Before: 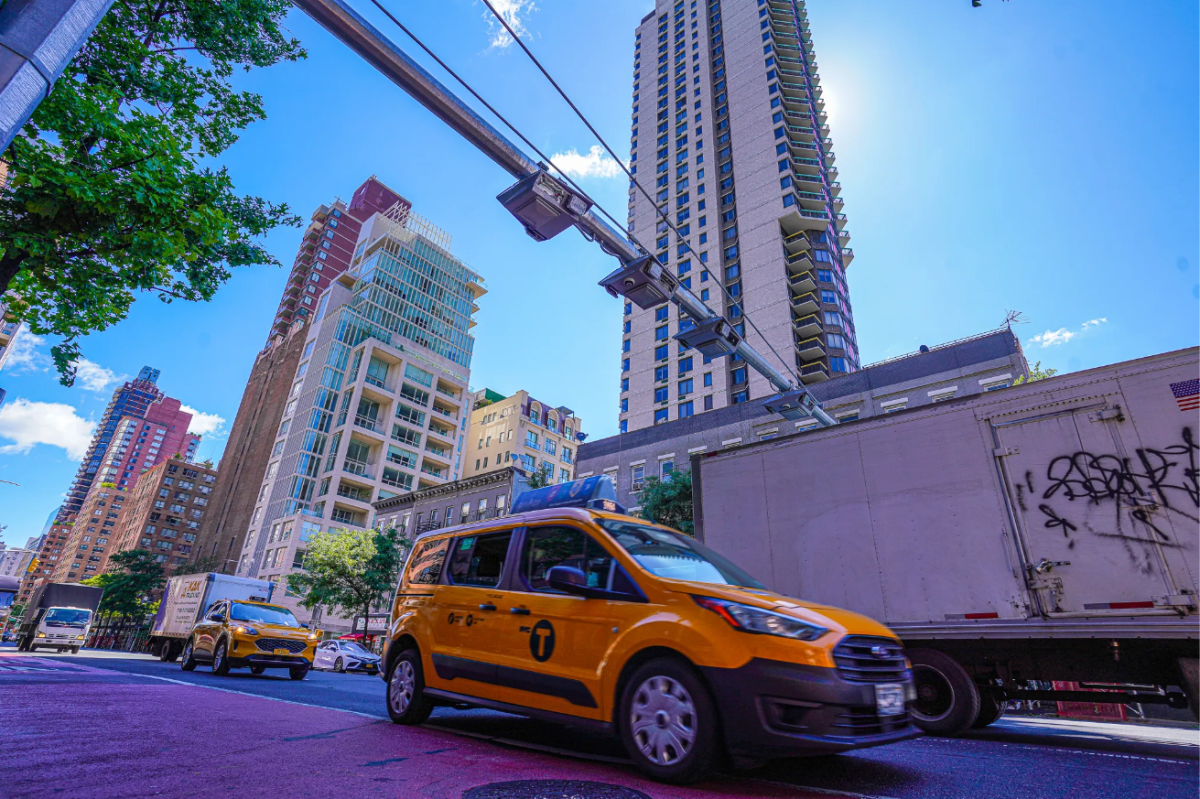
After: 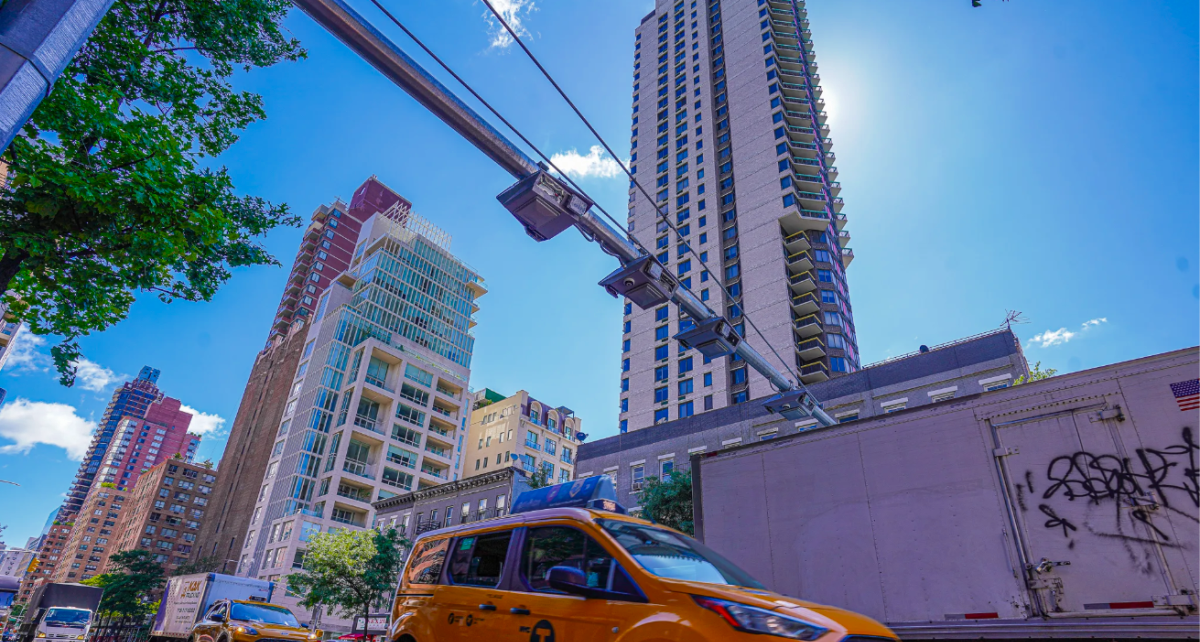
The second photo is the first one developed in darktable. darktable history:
color zones: curves: ch0 [(0, 0.425) (0.143, 0.422) (0.286, 0.42) (0.429, 0.419) (0.571, 0.419) (0.714, 0.42) (0.857, 0.422) (1, 0.425)]
crop: bottom 19.644%
